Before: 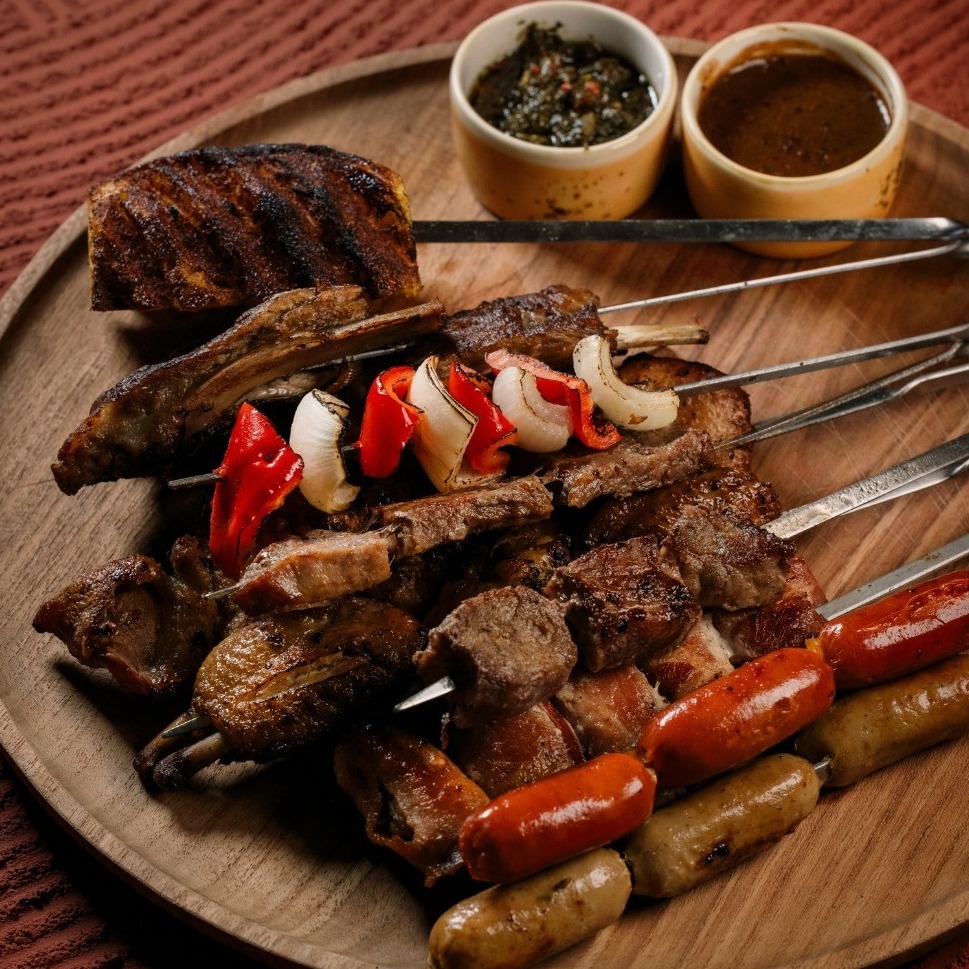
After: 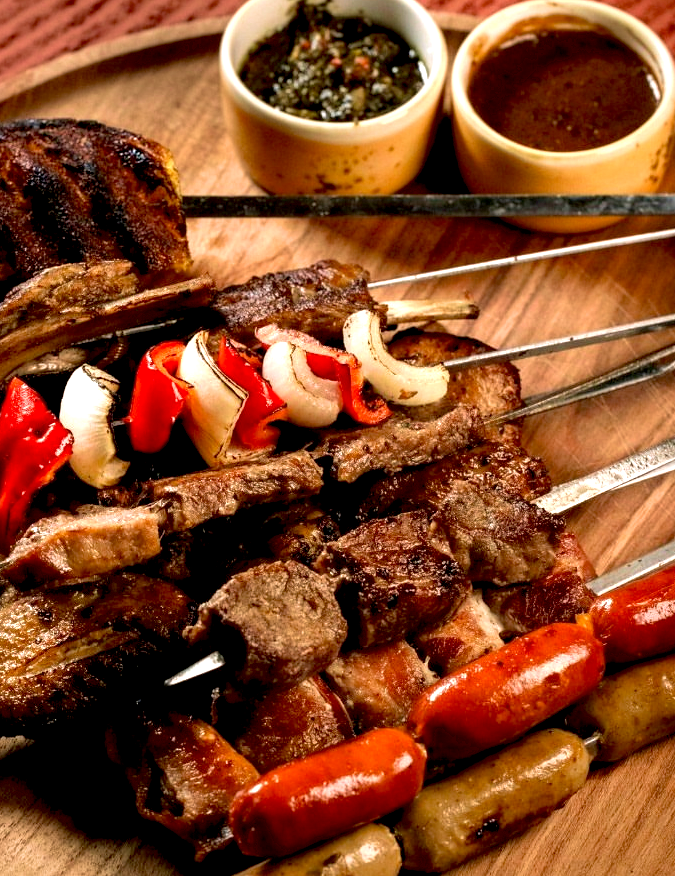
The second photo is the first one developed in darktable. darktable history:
exposure: black level correction 0.008, exposure 0.98 EV, compensate highlight preservation false
velvia: strength 40.56%
crop and rotate: left 23.815%, top 2.666%, right 6.48%, bottom 6.872%
